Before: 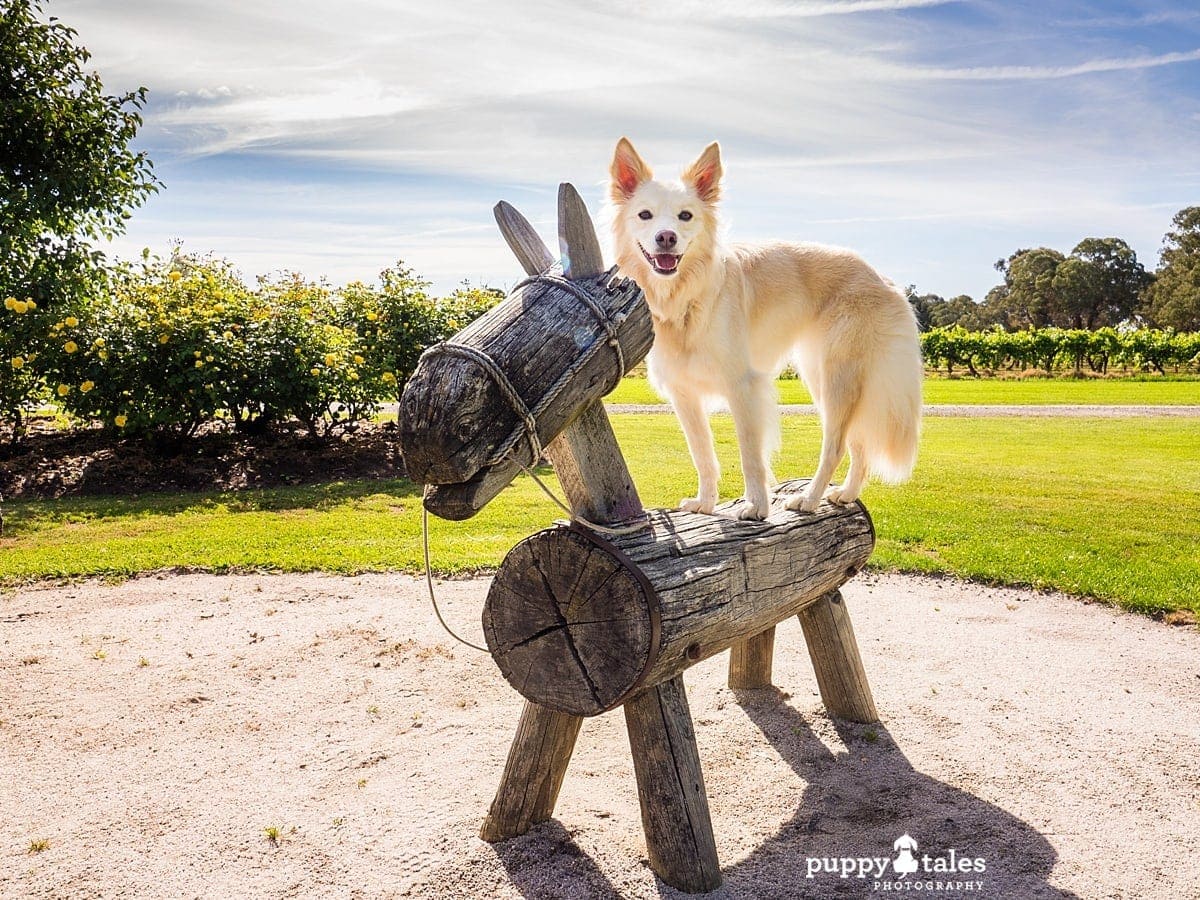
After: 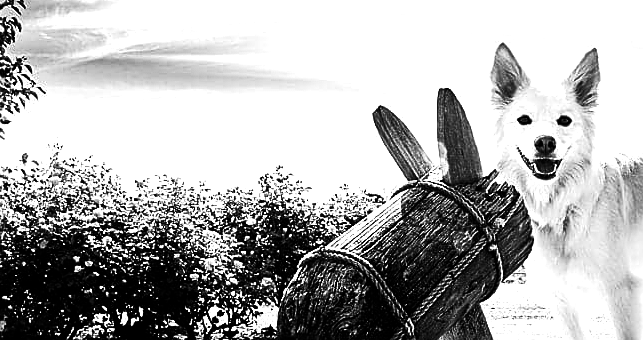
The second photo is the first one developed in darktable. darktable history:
crop: left 10.121%, top 10.631%, right 36.218%, bottom 51.526%
base curve: curves: ch0 [(0, 0) (0.666, 0.806) (1, 1)]
exposure: exposure 0.74 EV, compensate highlight preservation false
color calibration: output R [0.972, 0.068, -0.094, 0], output G [-0.178, 1.216, -0.086, 0], output B [0.095, -0.136, 0.98, 0], illuminant custom, x 0.371, y 0.381, temperature 4283.16 K
sharpen: on, module defaults
contrast brightness saturation: contrast 0.02, brightness -1, saturation -1
